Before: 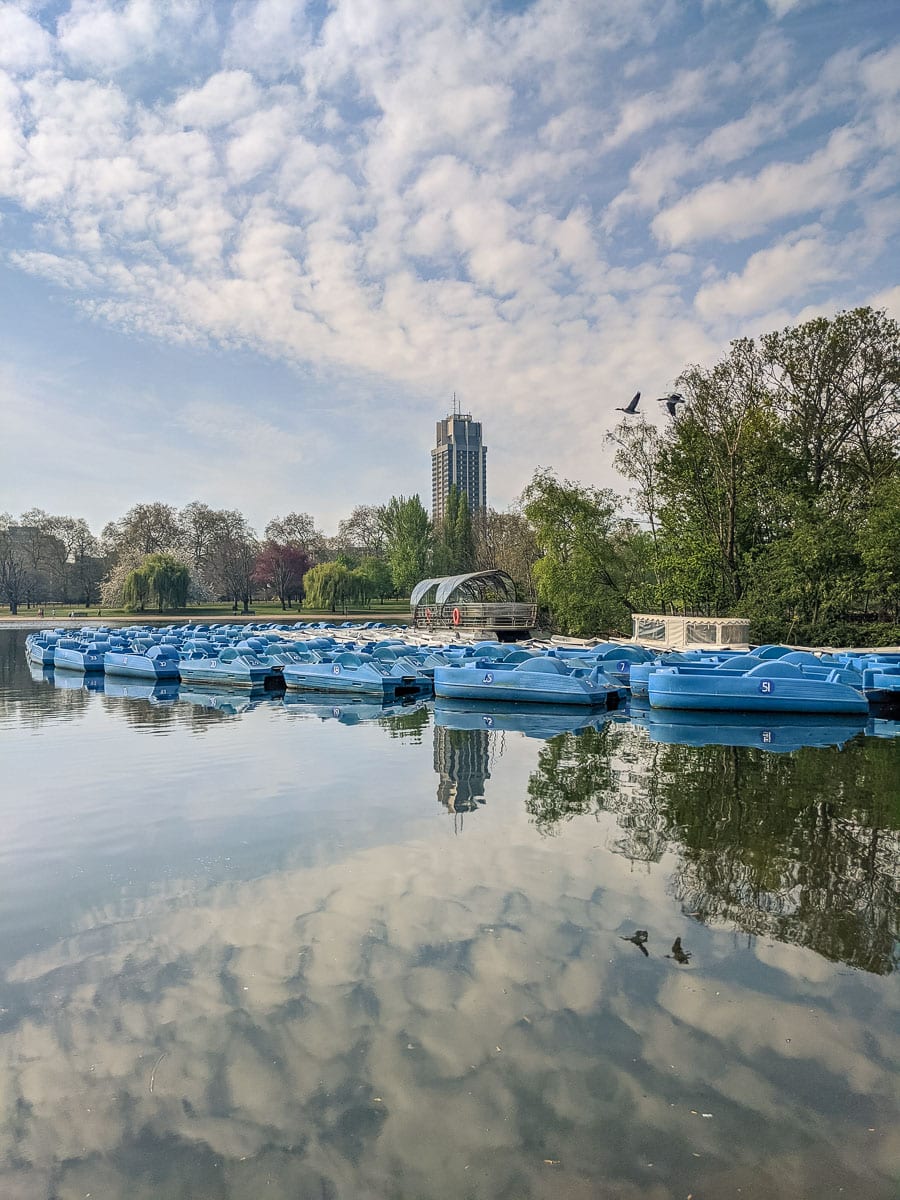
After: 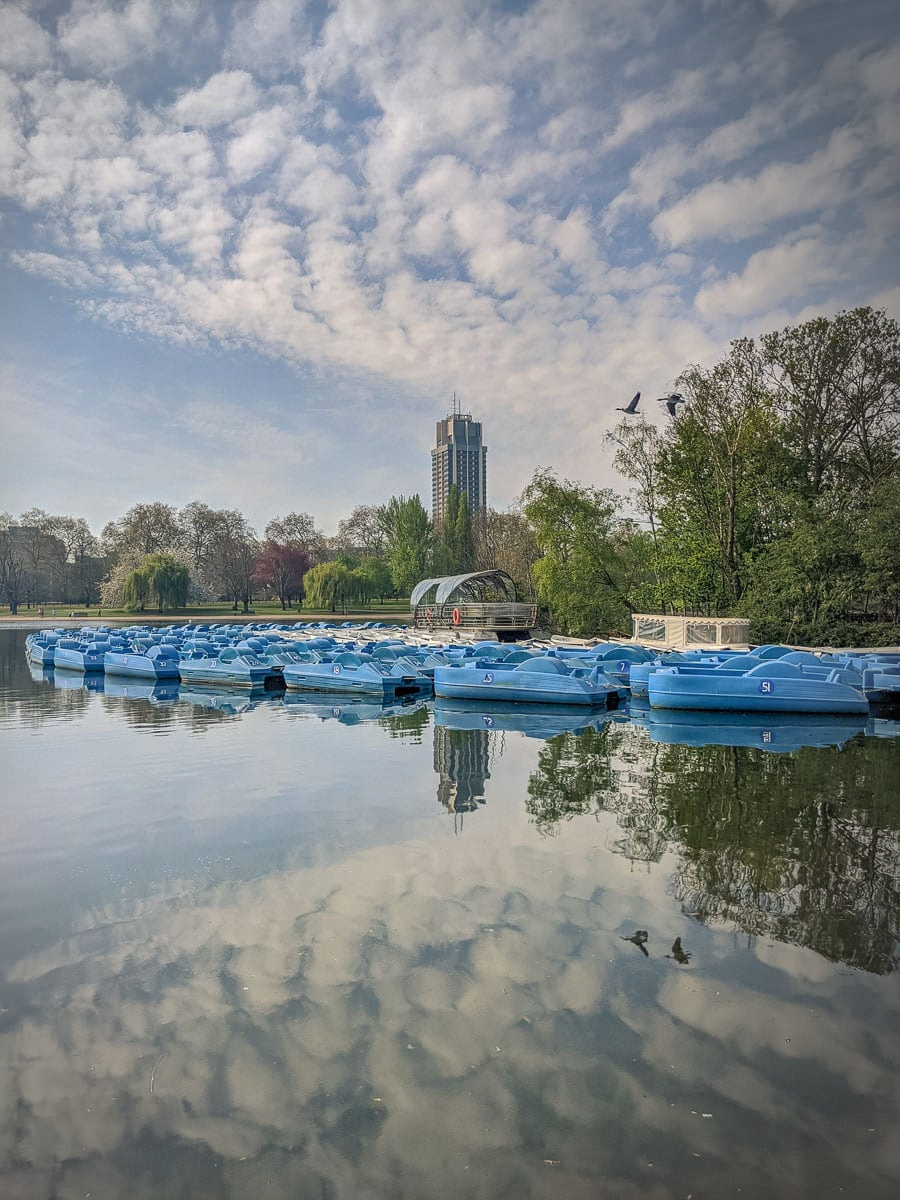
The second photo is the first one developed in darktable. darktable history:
shadows and highlights: on, module defaults
vignetting: center (-0.119, -0.005), automatic ratio true
